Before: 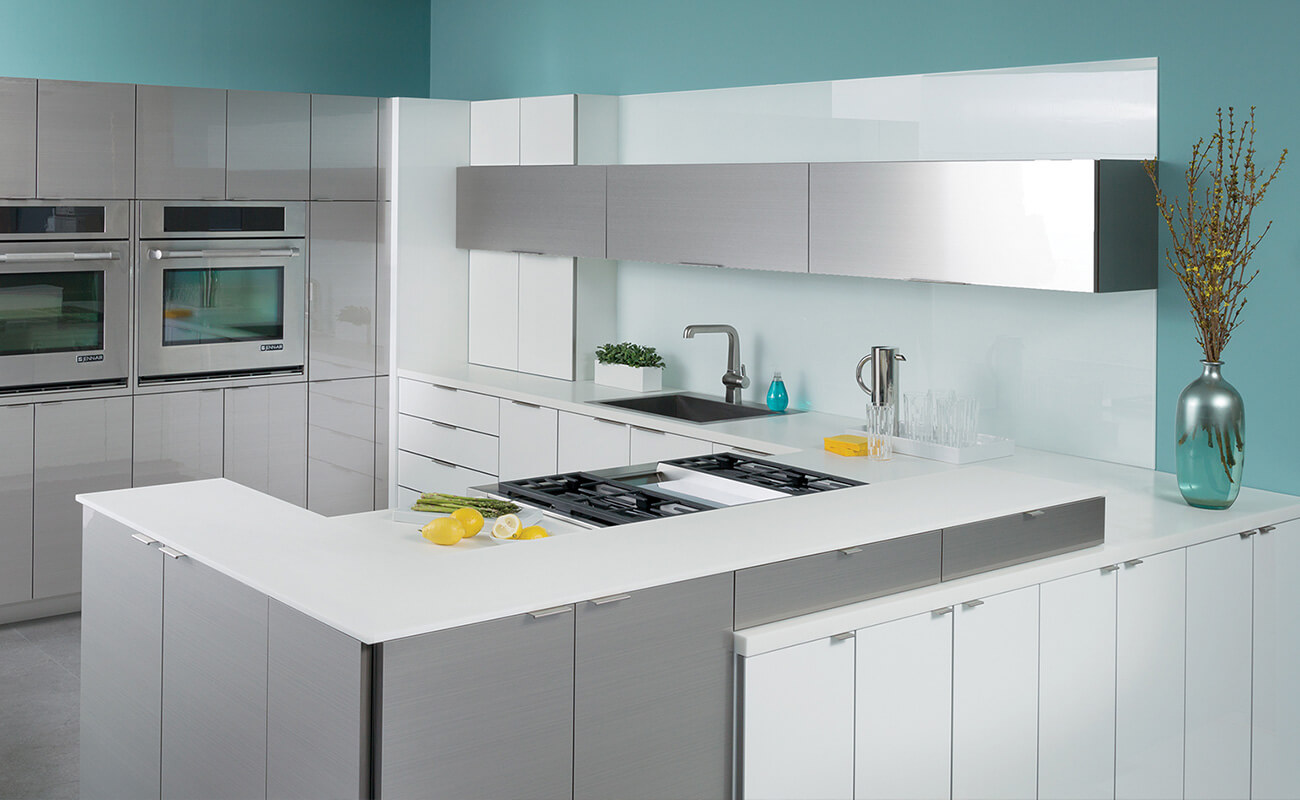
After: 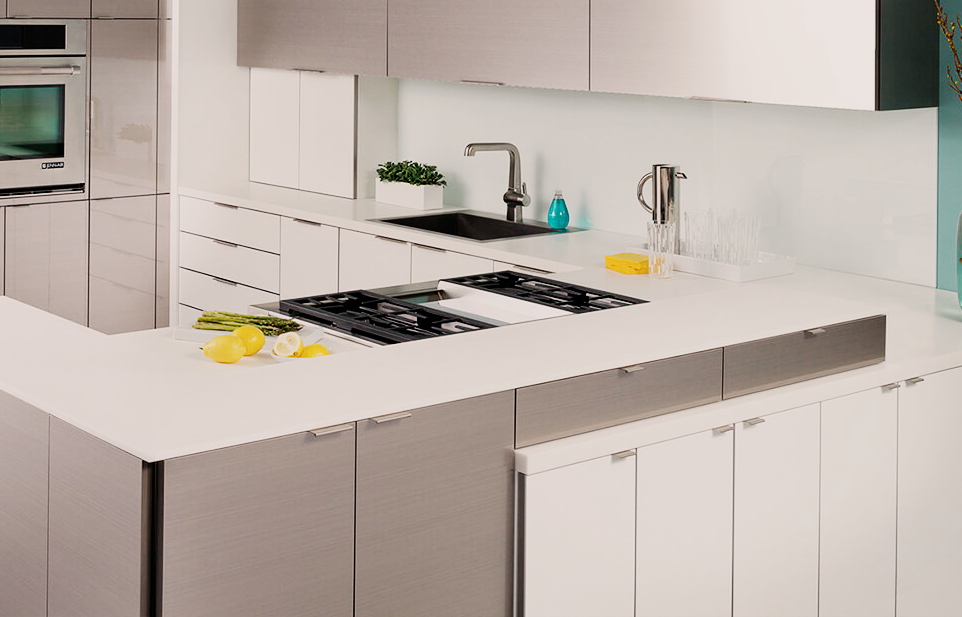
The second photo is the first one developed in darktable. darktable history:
exposure: black level correction 0.005, exposure 0.001 EV, compensate highlight preservation false
white balance: red 1.127, blue 0.943
sigmoid: contrast 1.8, skew -0.2, preserve hue 0%, red attenuation 0.1, red rotation 0.035, green attenuation 0.1, green rotation -0.017, blue attenuation 0.15, blue rotation -0.052, base primaries Rec2020
crop: left 16.871%, top 22.857%, right 9.116%
